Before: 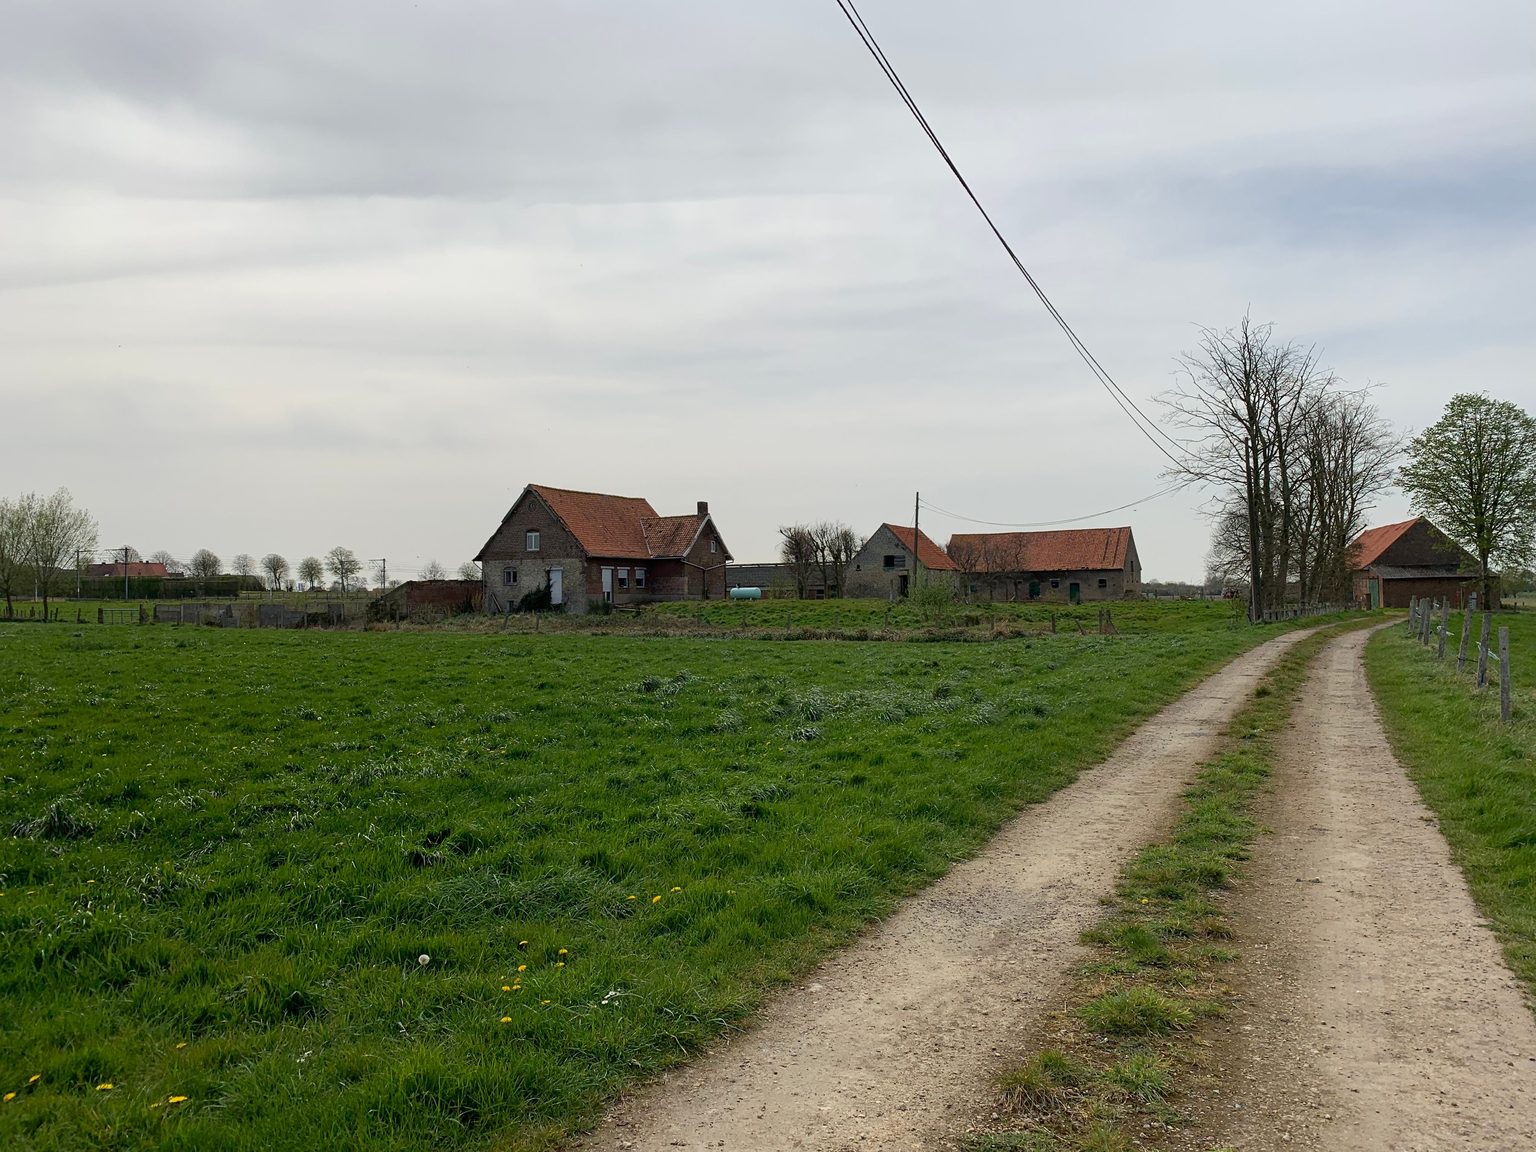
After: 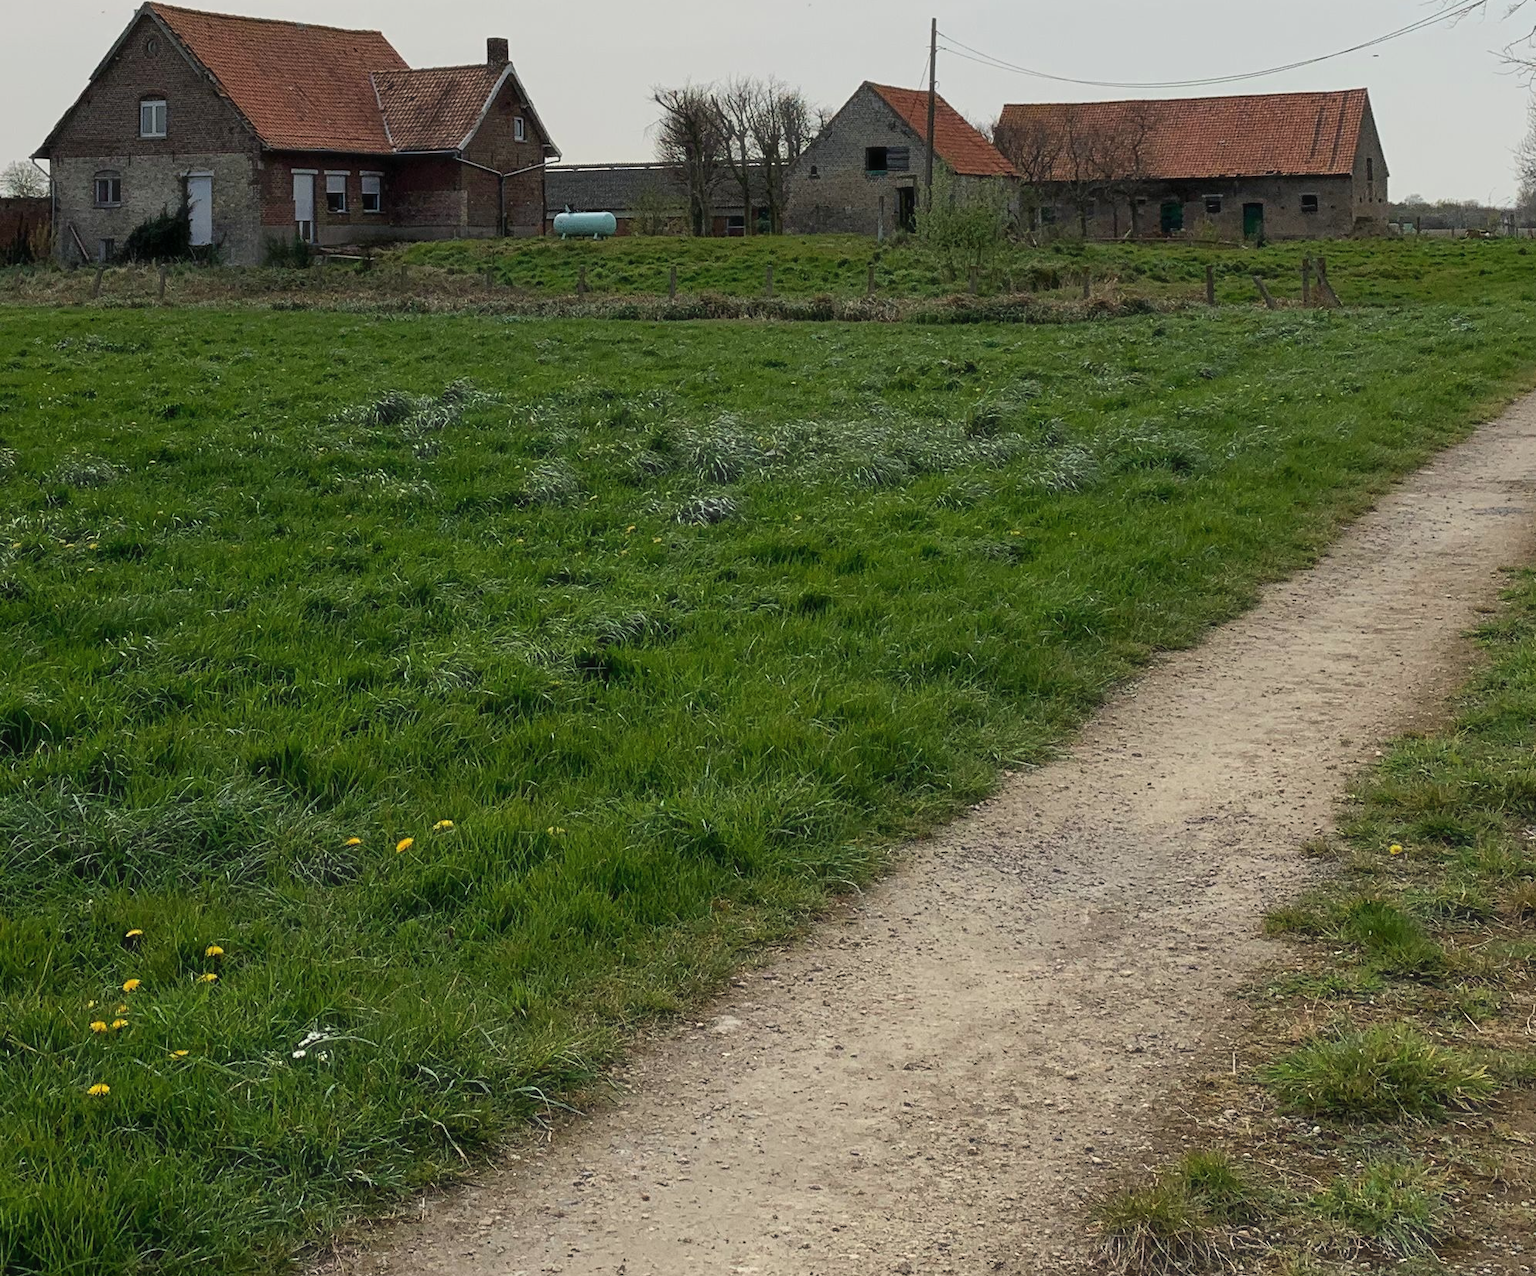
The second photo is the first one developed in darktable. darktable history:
crop: left 29.803%, top 41.932%, right 20.929%, bottom 3.489%
haze removal: strength -0.084, distance 0.357, compatibility mode true, adaptive false
color correction: highlights b* -0.021, saturation 0.992
